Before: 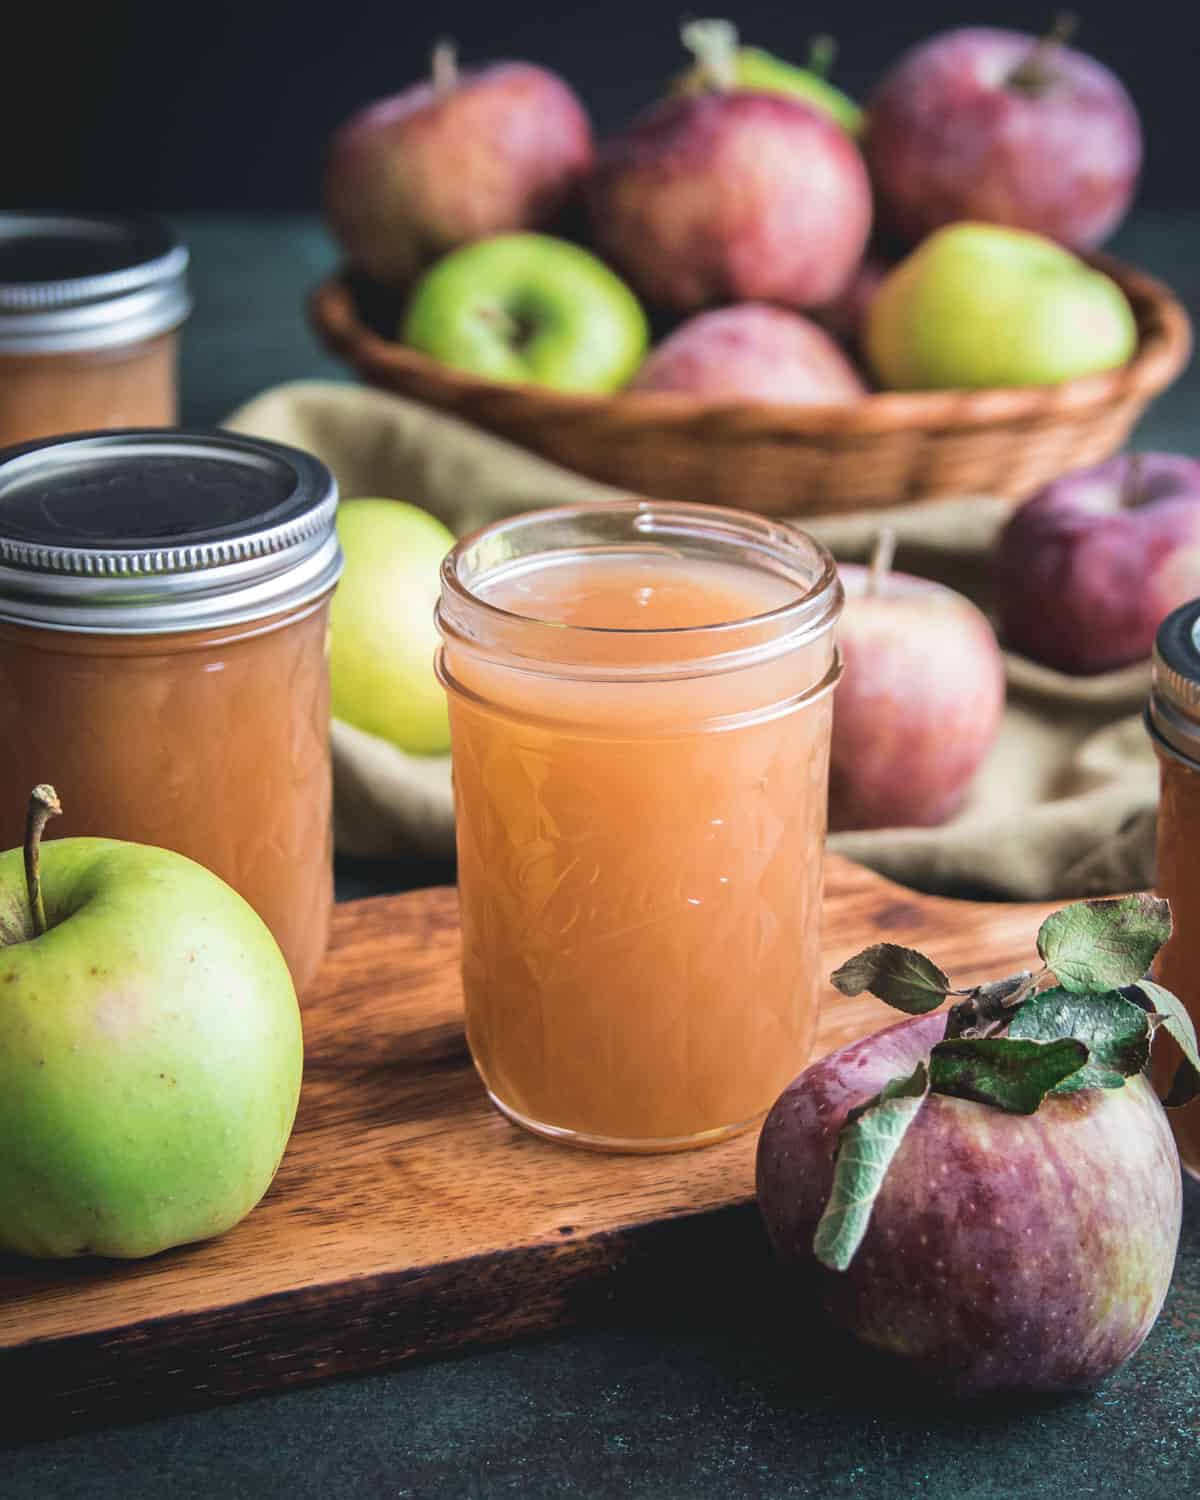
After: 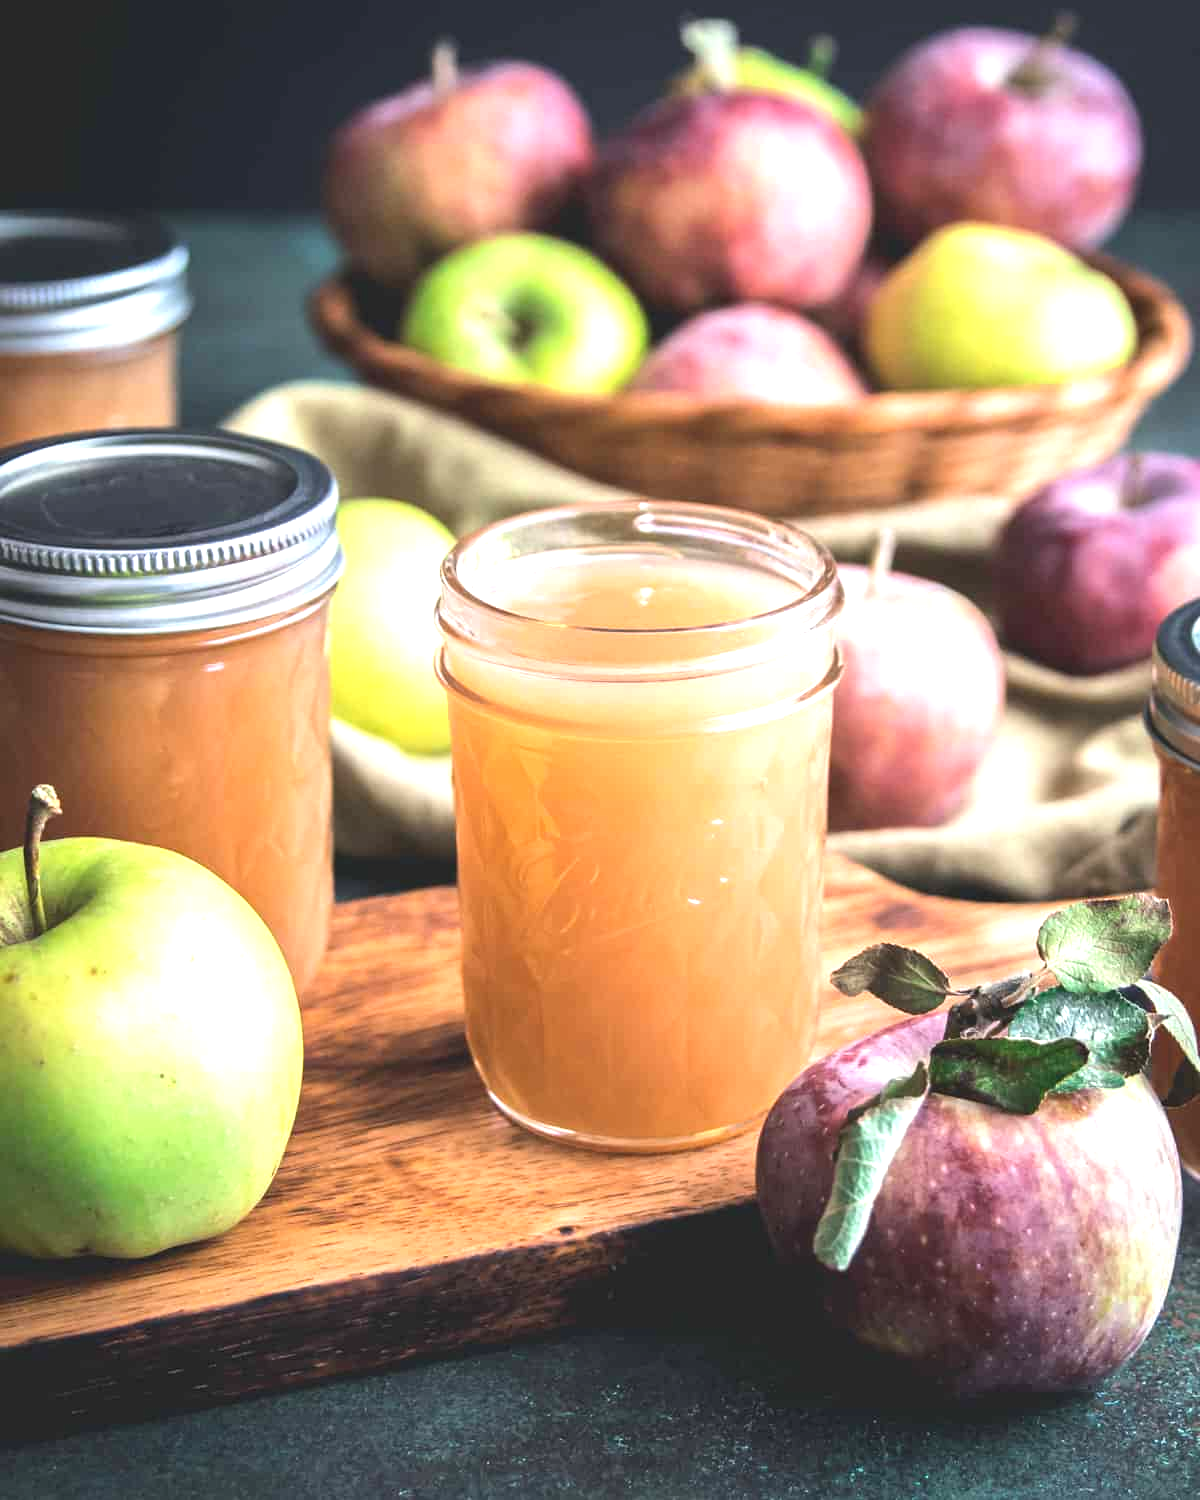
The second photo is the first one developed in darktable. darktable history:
tone equalizer: mask exposure compensation -0.515 EV
exposure: black level correction -0.001, exposure 0.907 EV, compensate highlight preservation false
